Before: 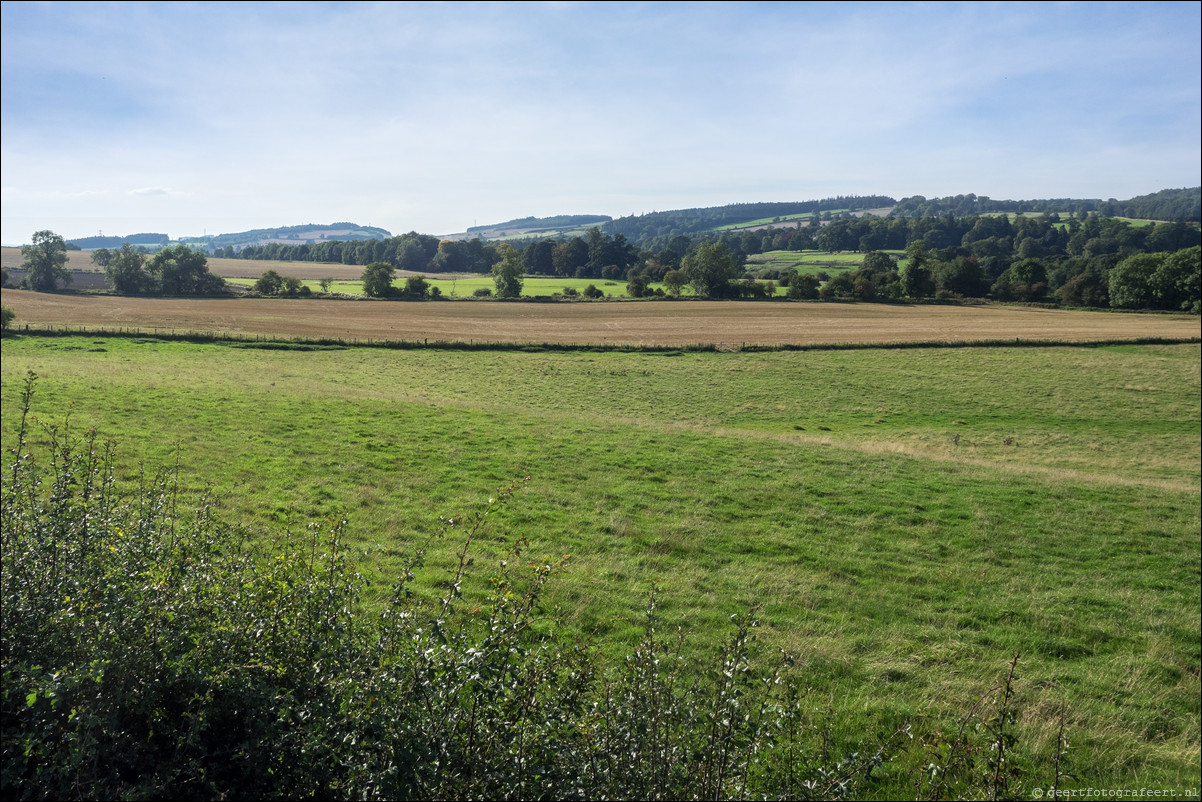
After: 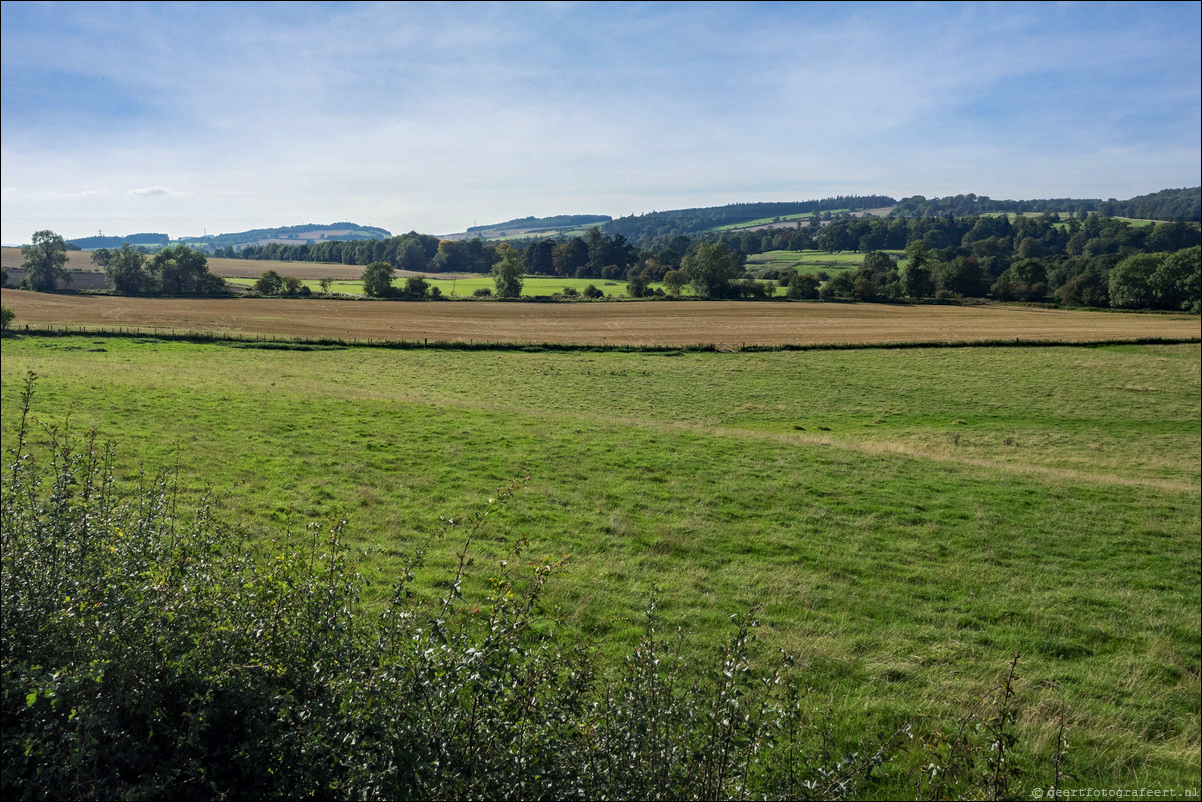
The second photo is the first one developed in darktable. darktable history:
haze removal: strength 0.389, distance 0.222, compatibility mode true, adaptive false
exposure: exposure -0.154 EV, compensate exposure bias true, compensate highlight preservation false
